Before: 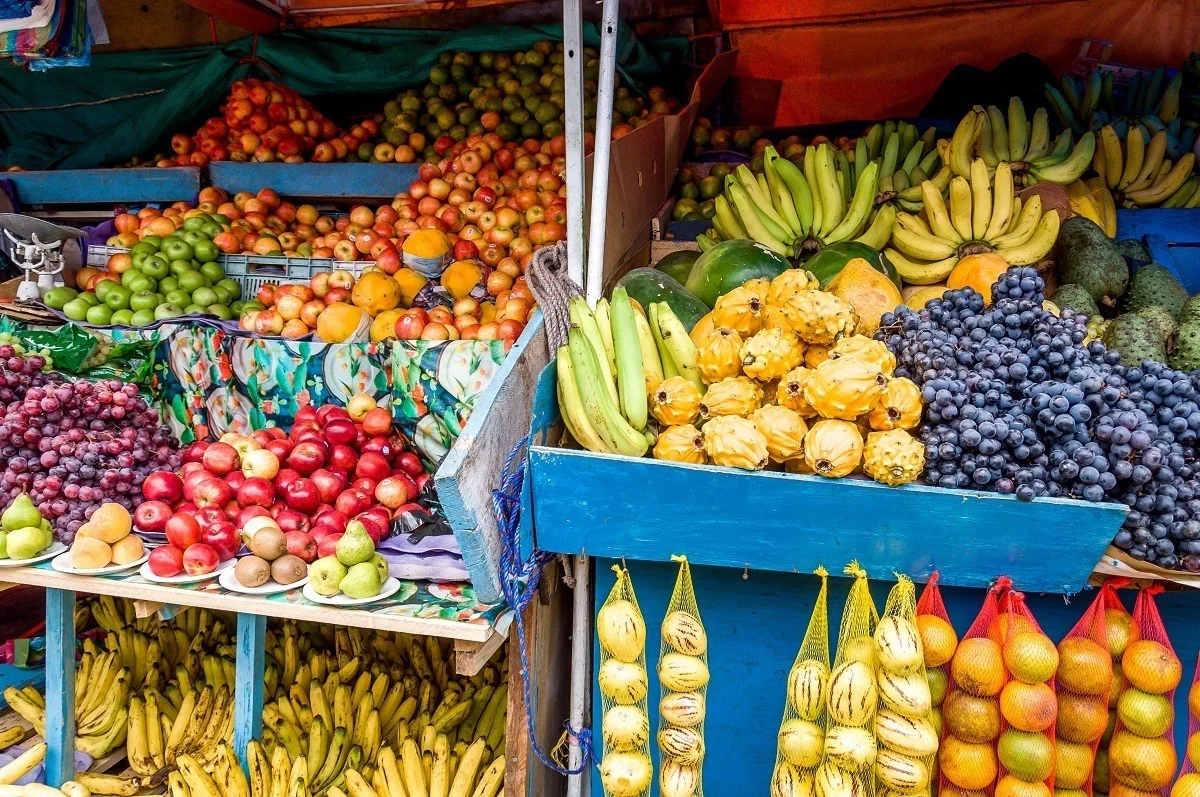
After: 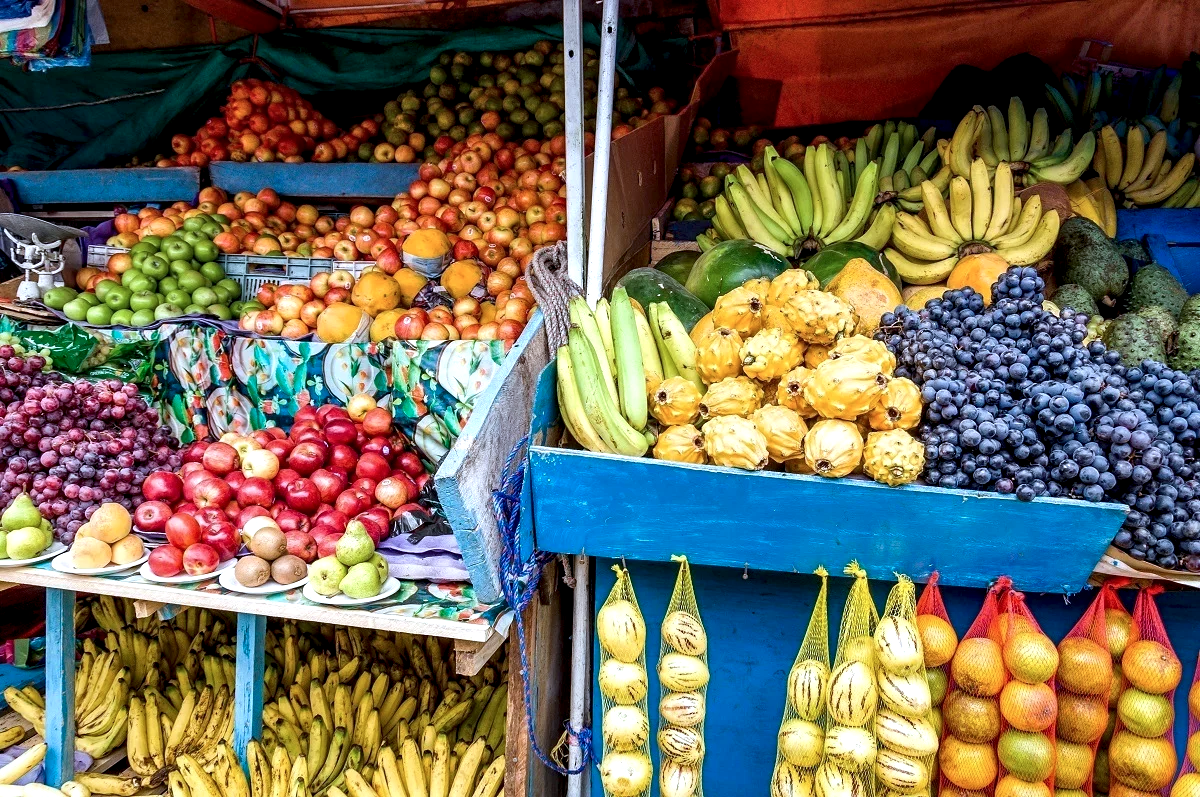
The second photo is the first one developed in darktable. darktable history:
local contrast: highlights 123%, shadows 126%, detail 140%, midtone range 0.254
color calibration: x 0.367, y 0.379, temperature 4395.86 K
